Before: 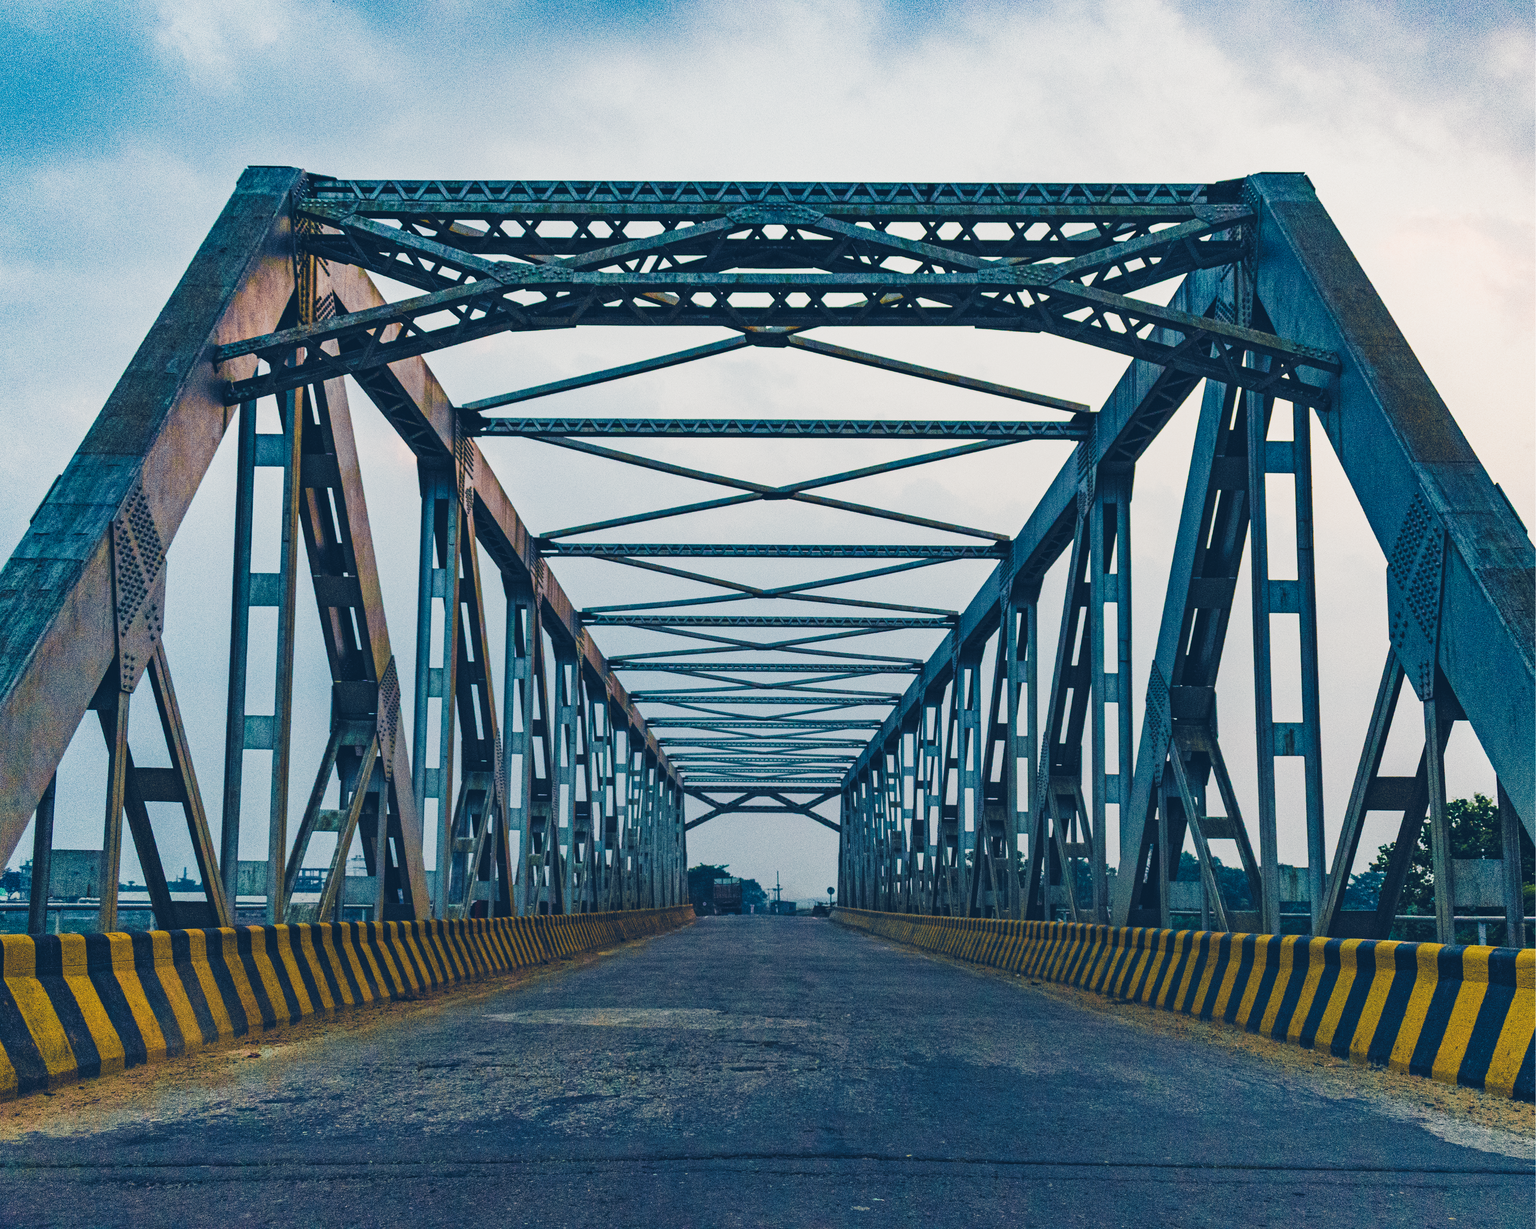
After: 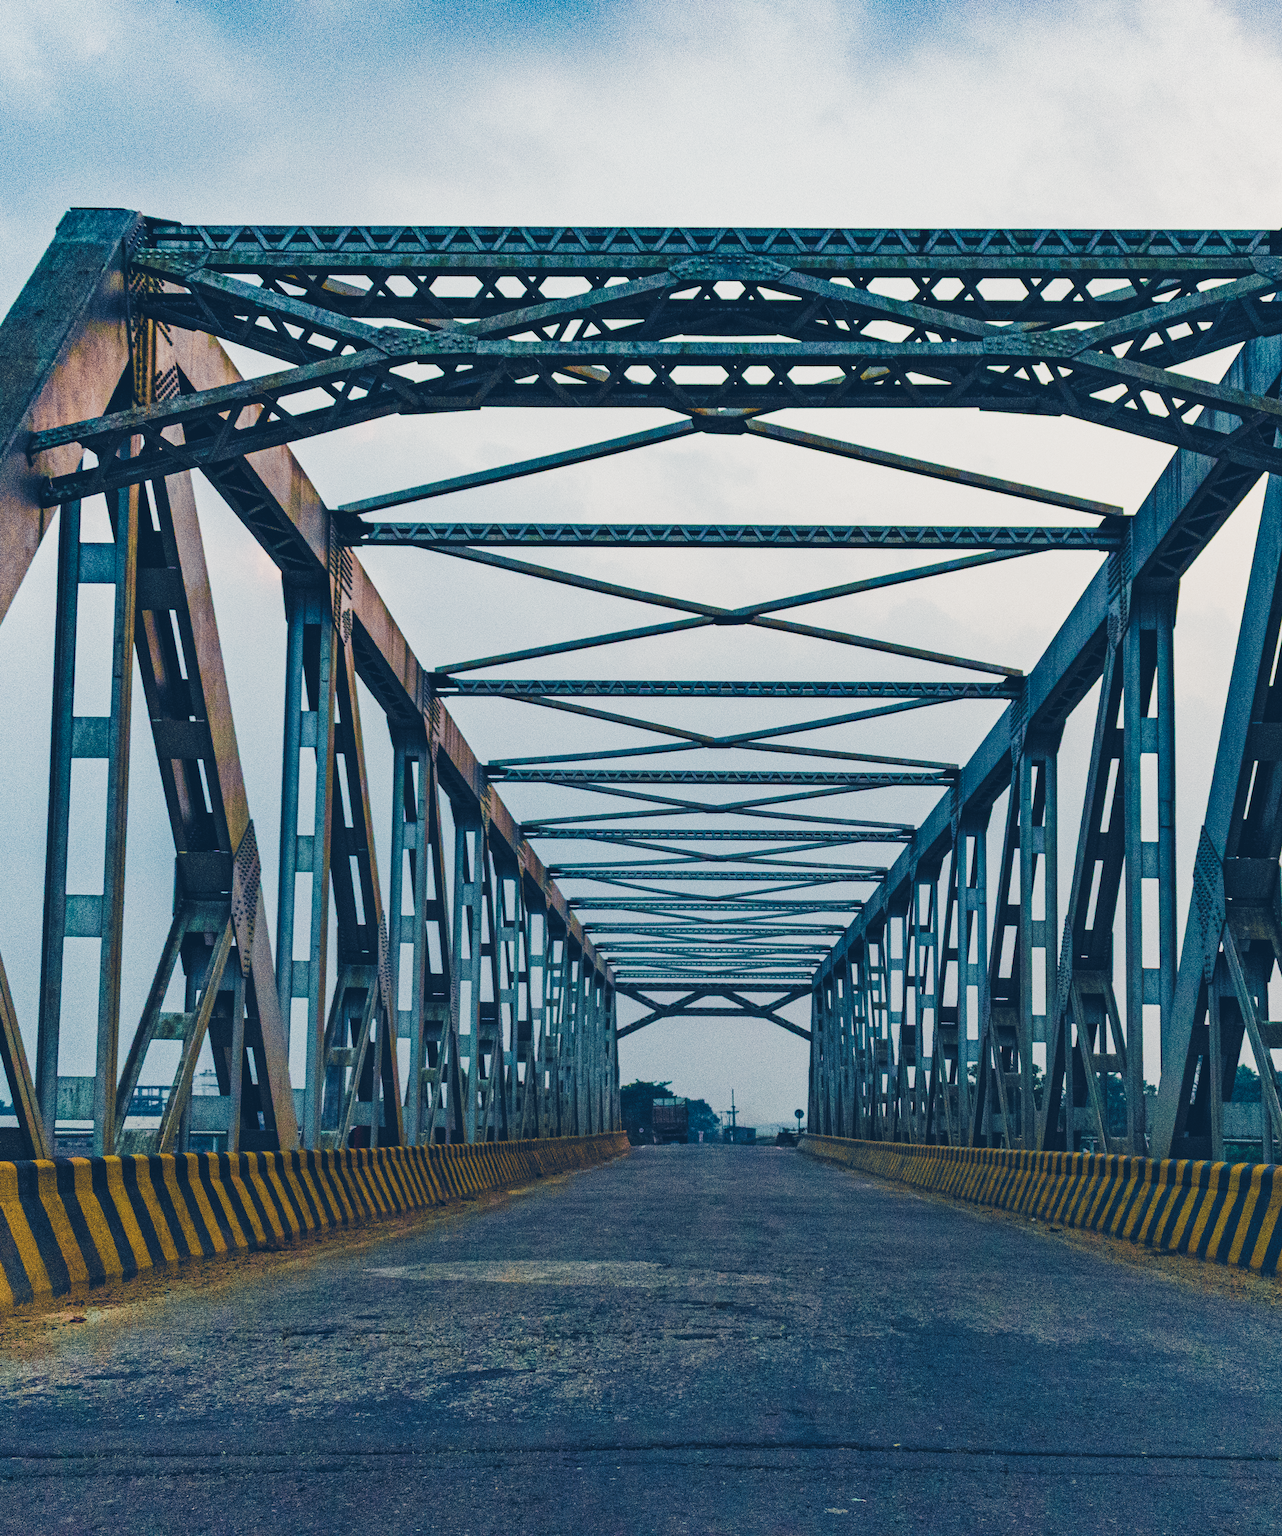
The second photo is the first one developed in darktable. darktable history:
tone equalizer: edges refinement/feathering 500, mask exposure compensation -1.57 EV, preserve details no
crop and rotate: left 12.511%, right 20.686%
